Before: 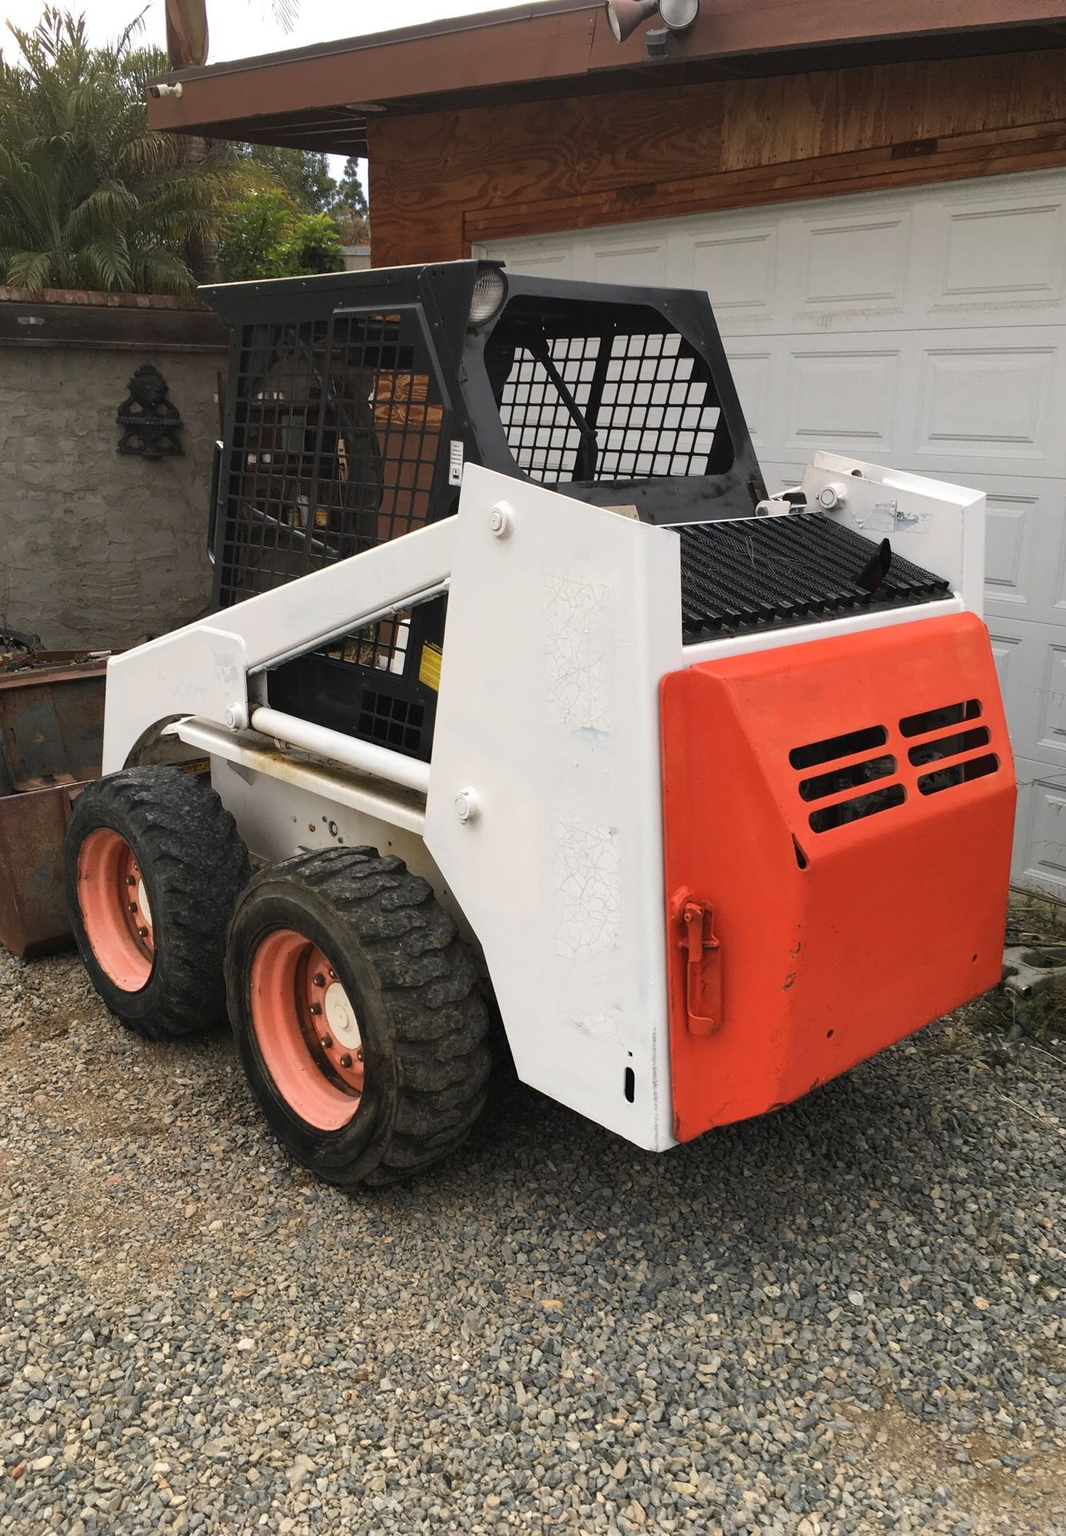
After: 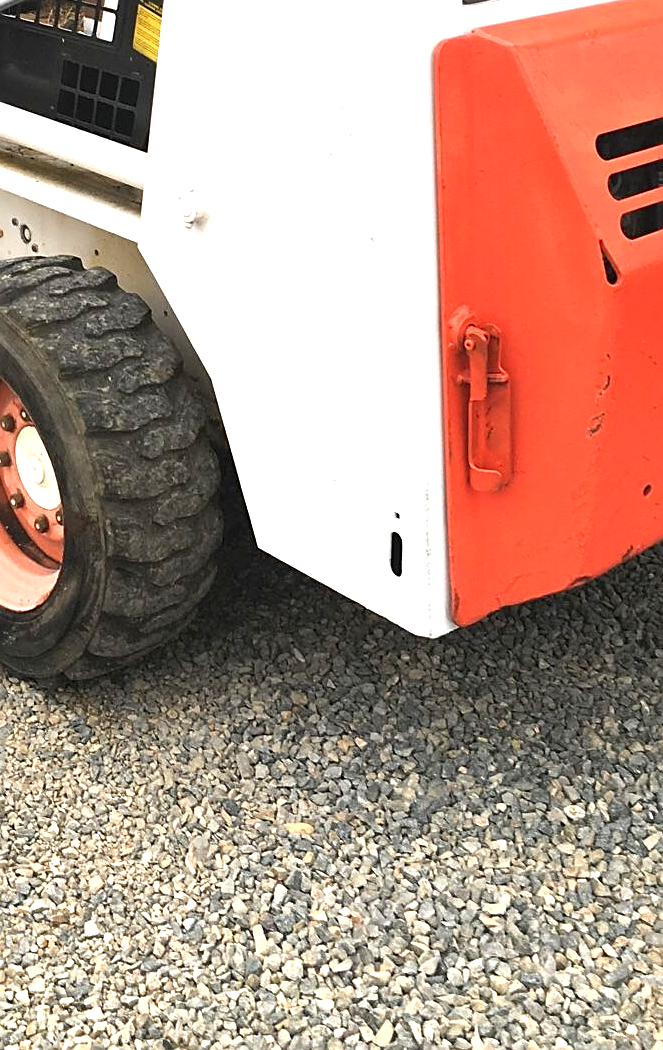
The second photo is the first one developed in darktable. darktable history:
exposure: black level correction 0, exposure 1.097 EV, compensate highlight preservation false
crop: left 29.35%, top 41.778%, right 20.846%, bottom 3.516%
sharpen: on, module defaults
